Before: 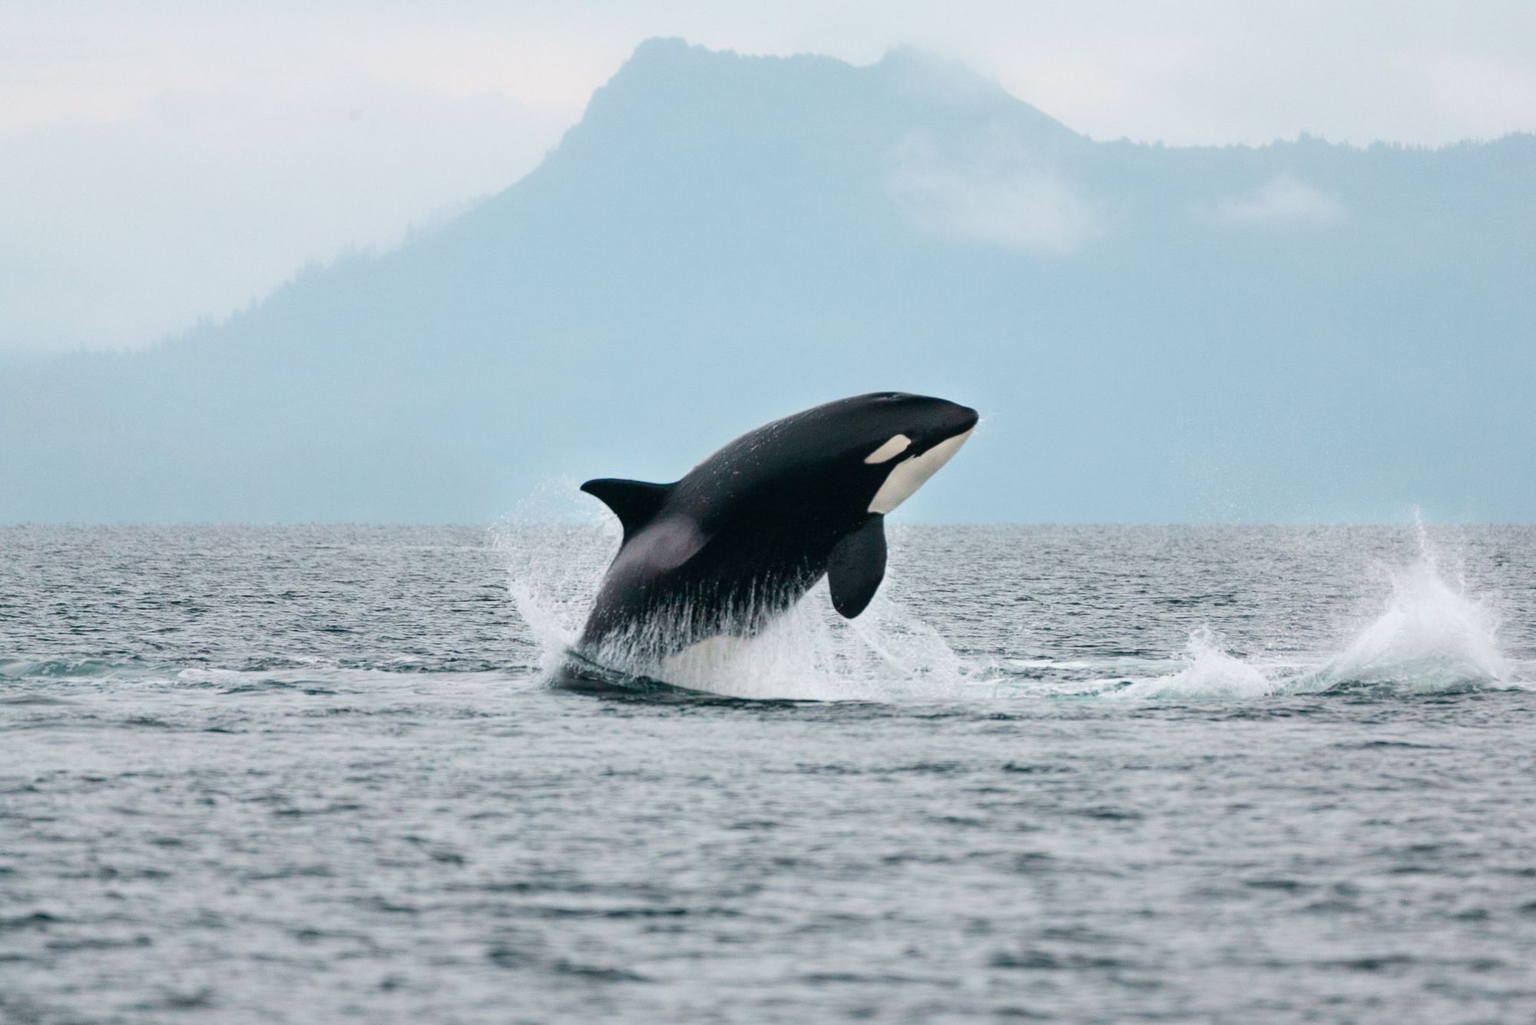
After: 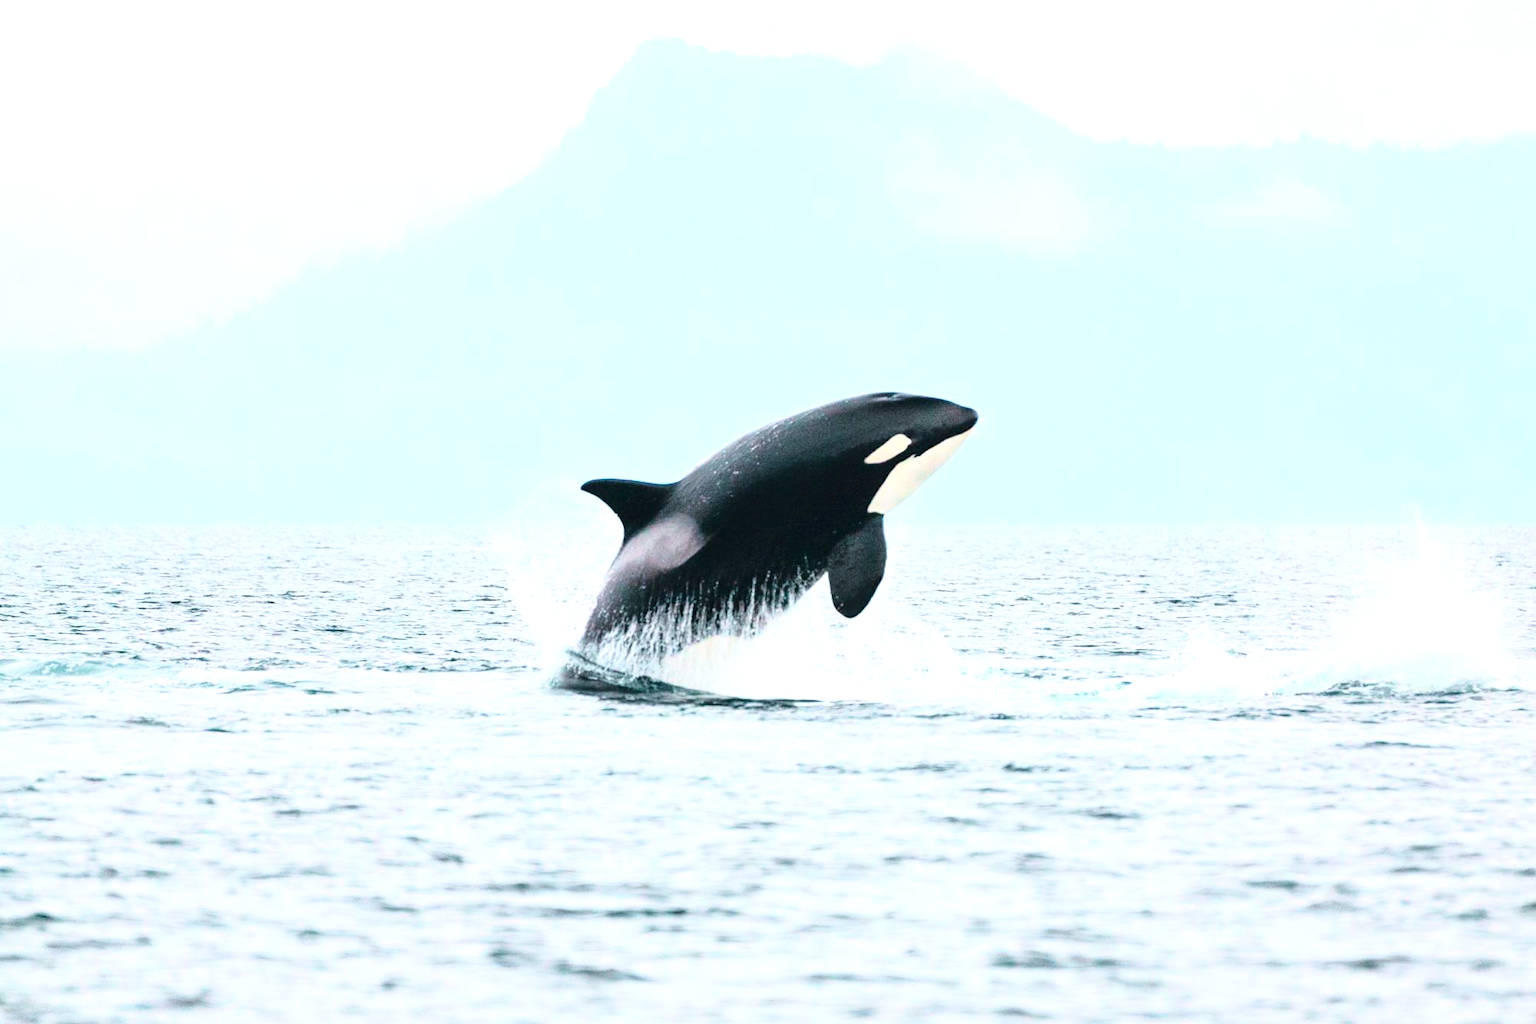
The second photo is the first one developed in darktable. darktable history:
exposure: black level correction 0, exposure 1 EV, compensate highlight preservation false
base curve: curves: ch0 [(0, 0) (0.028, 0.03) (0.121, 0.232) (0.46, 0.748) (0.859, 0.968) (1, 1)]
